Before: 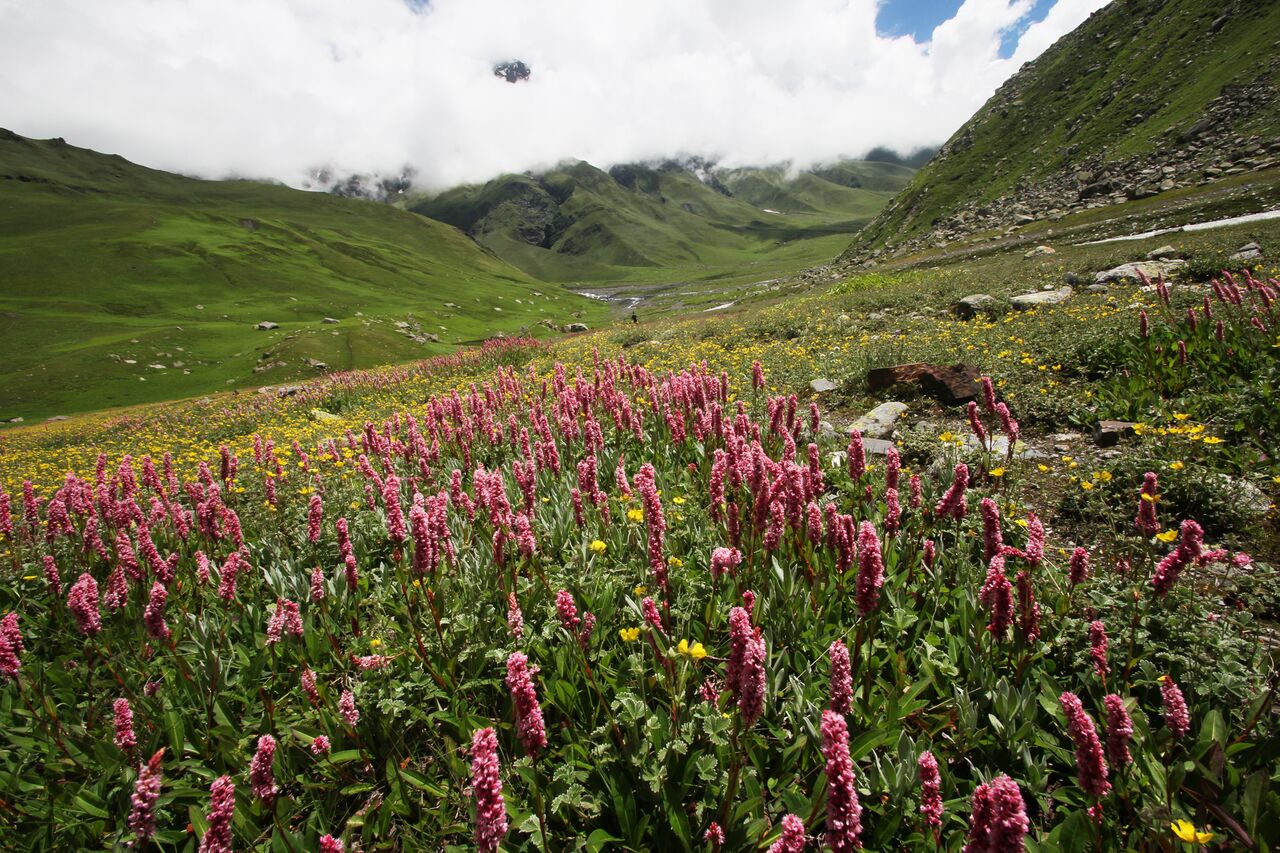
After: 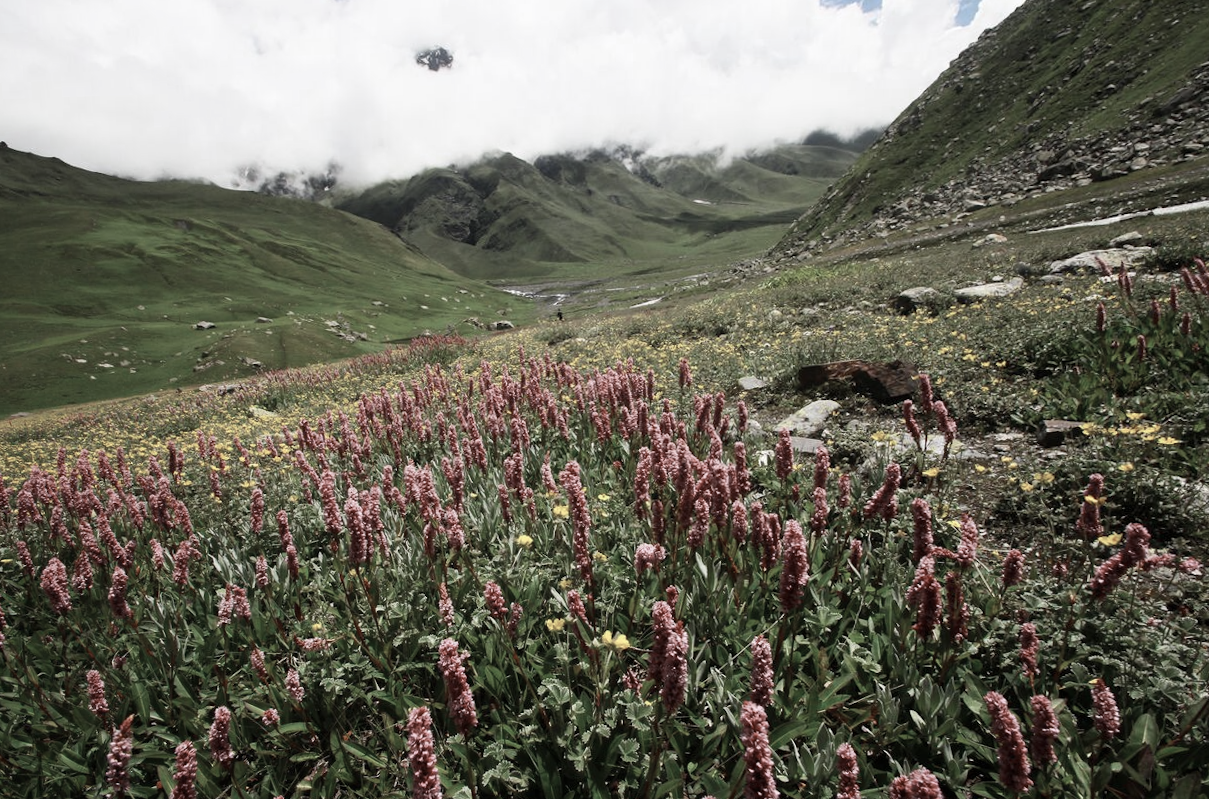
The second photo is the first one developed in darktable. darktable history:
rotate and perspective: rotation 0.062°, lens shift (vertical) 0.115, lens shift (horizontal) -0.133, crop left 0.047, crop right 0.94, crop top 0.061, crop bottom 0.94
tone equalizer: -8 EV -0.55 EV
contrast brightness saturation: contrast 0.1, saturation -0.36
color zones: curves: ch0 [(0, 0.5) (0.125, 0.4) (0.25, 0.5) (0.375, 0.4) (0.5, 0.4) (0.625, 0.6) (0.75, 0.6) (0.875, 0.5)]; ch1 [(0, 0.35) (0.125, 0.45) (0.25, 0.35) (0.375, 0.35) (0.5, 0.35) (0.625, 0.35) (0.75, 0.45) (0.875, 0.35)]; ch2 [(0, 0.6) (0.125, 0.5) (0.25, 0.5) (0.375, 0.6) (0.5, 0.6) (0.625, 0.5) (0.75, 0.5) (0.875, 0.5)]
